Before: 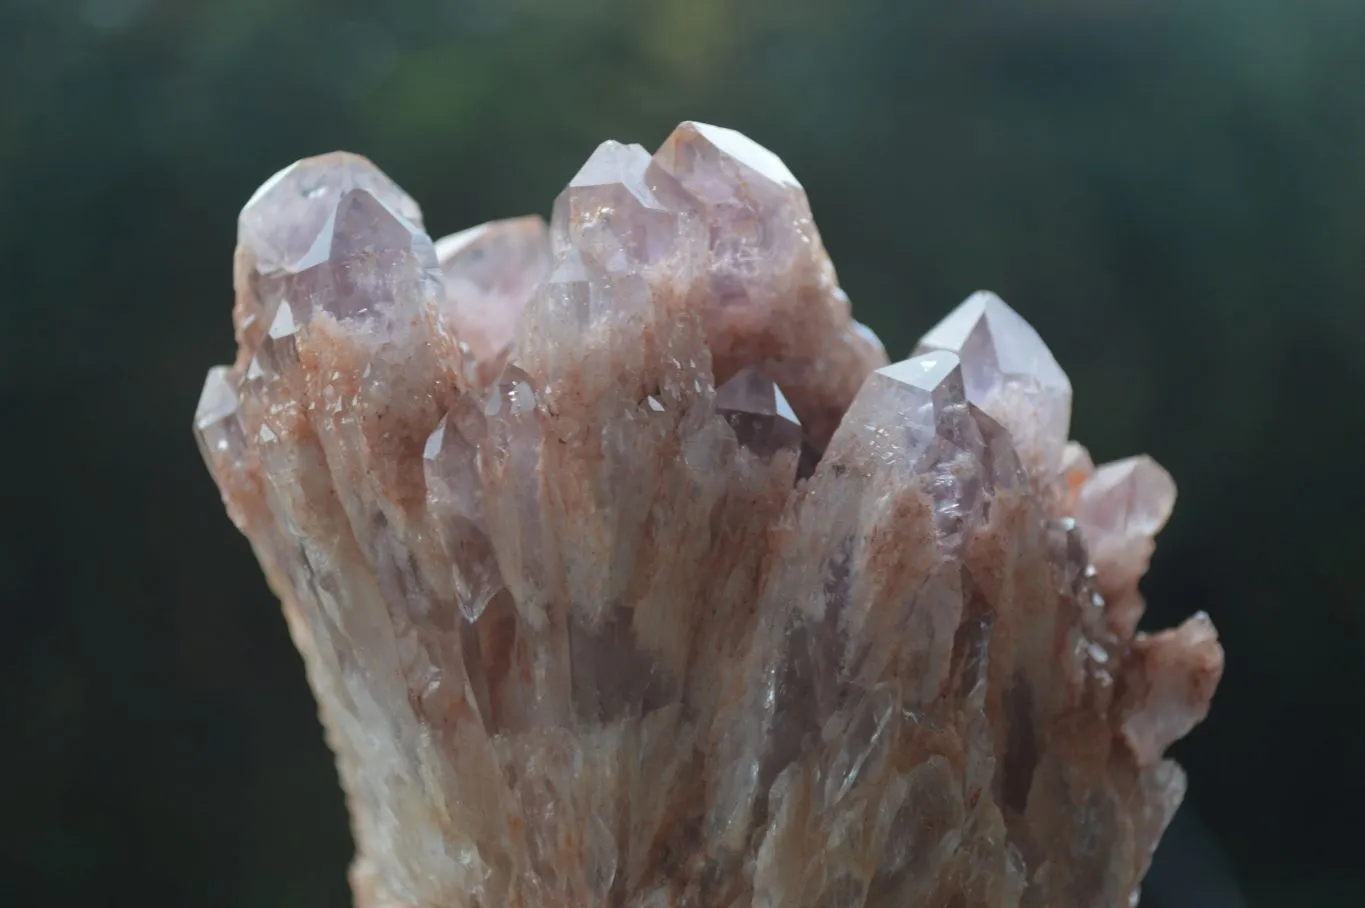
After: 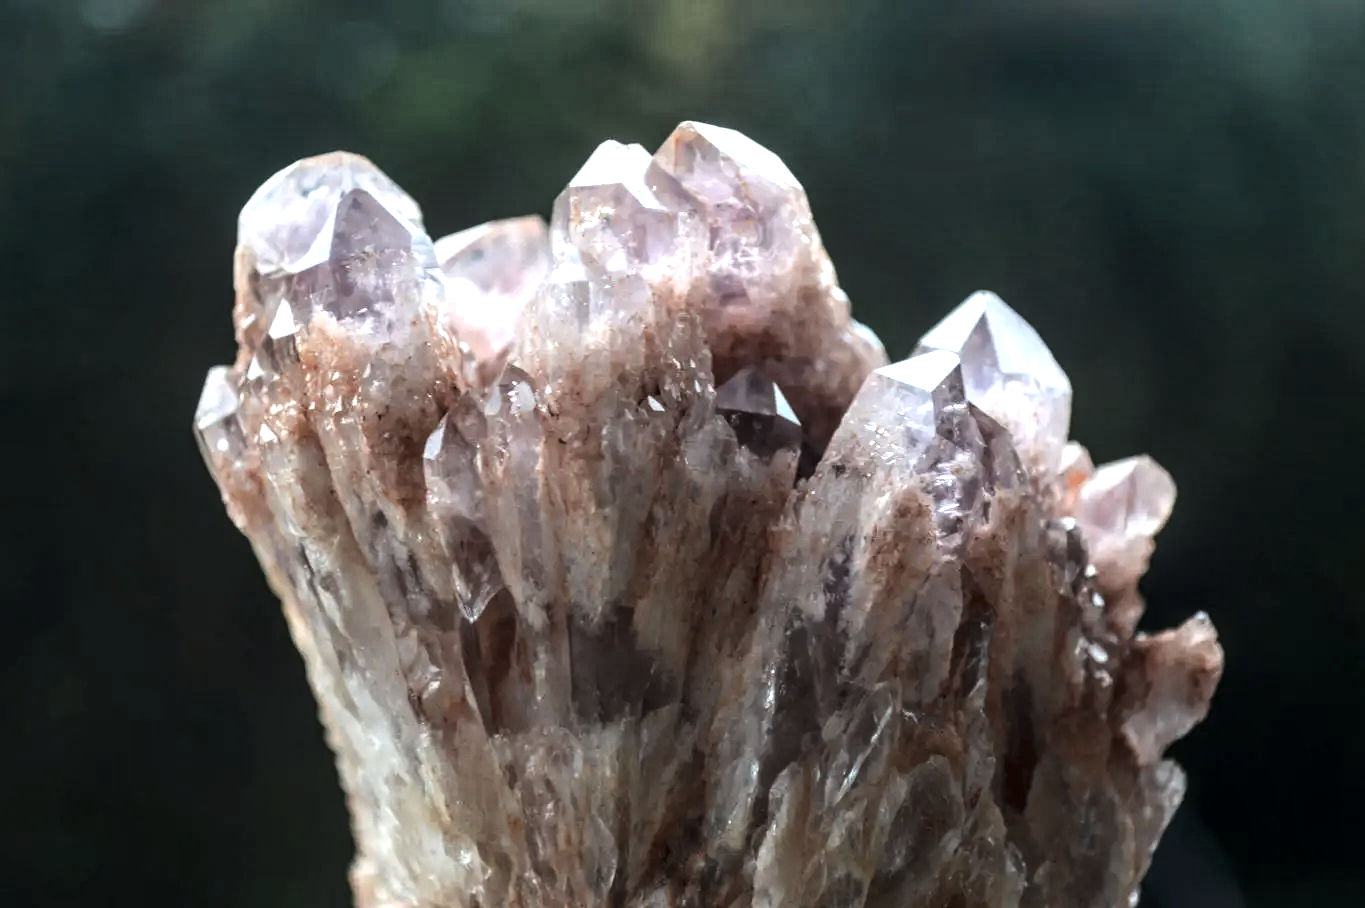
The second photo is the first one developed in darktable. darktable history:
local contrast: detail 150%
tone equalizer: -8 EV -1.08 EV, -7 EV -1.01 EV, -6 EV -0.867 EV, -5 EV -0.578 EV, -3 EV 0.578 EV, -2 EV 0.867 EV, -1 EV 1.01 EV, +0 EV 1.08 EV, edges refinement/feathering 500, mask exposure compensation -1.57 EV, preserve details no
